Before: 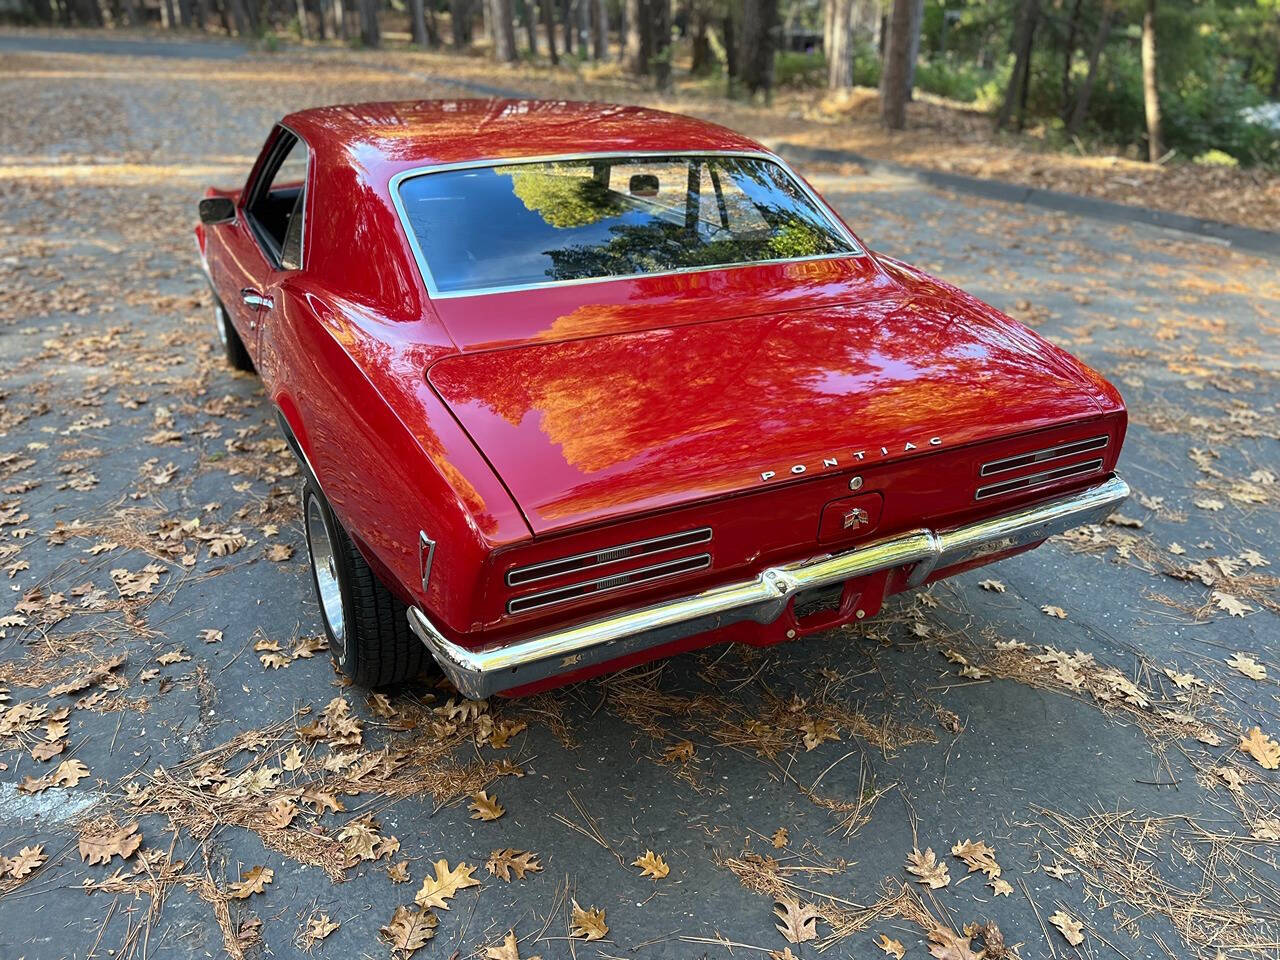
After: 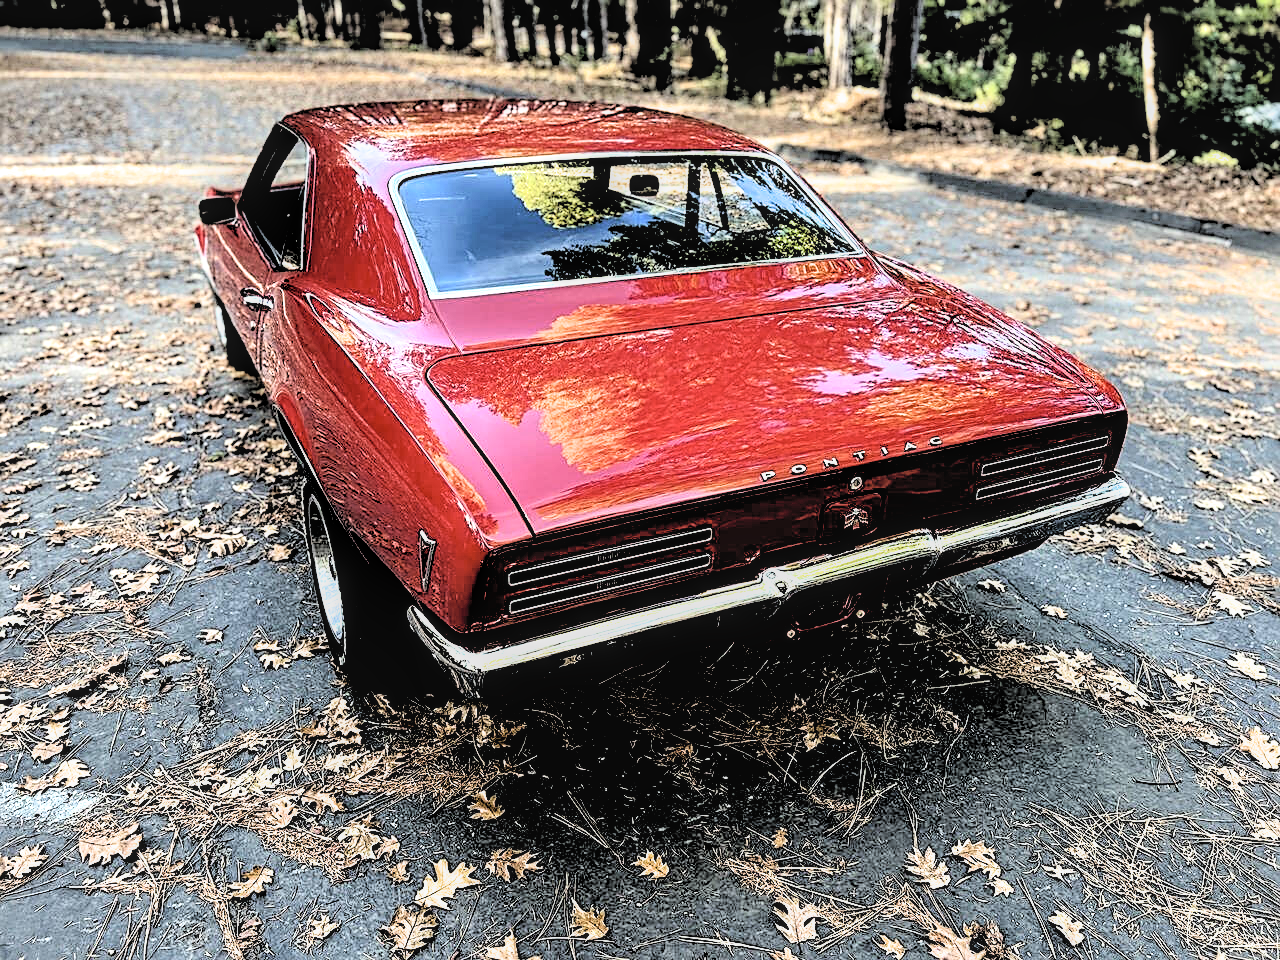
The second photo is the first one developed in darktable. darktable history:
local contrast: on, module defaults
contrast brightness saturation: contrast 0.136, brightness 0.225
filmic rgb: black relative exposure -1.1 EV, white relative exposure 2.05 EV, threshold 2.97 EV, hardness 1.51, contrast 2.239, iterations of high-quality reconstruction 10, enable highlight reconstruction true
sharpen: on, module defaults
